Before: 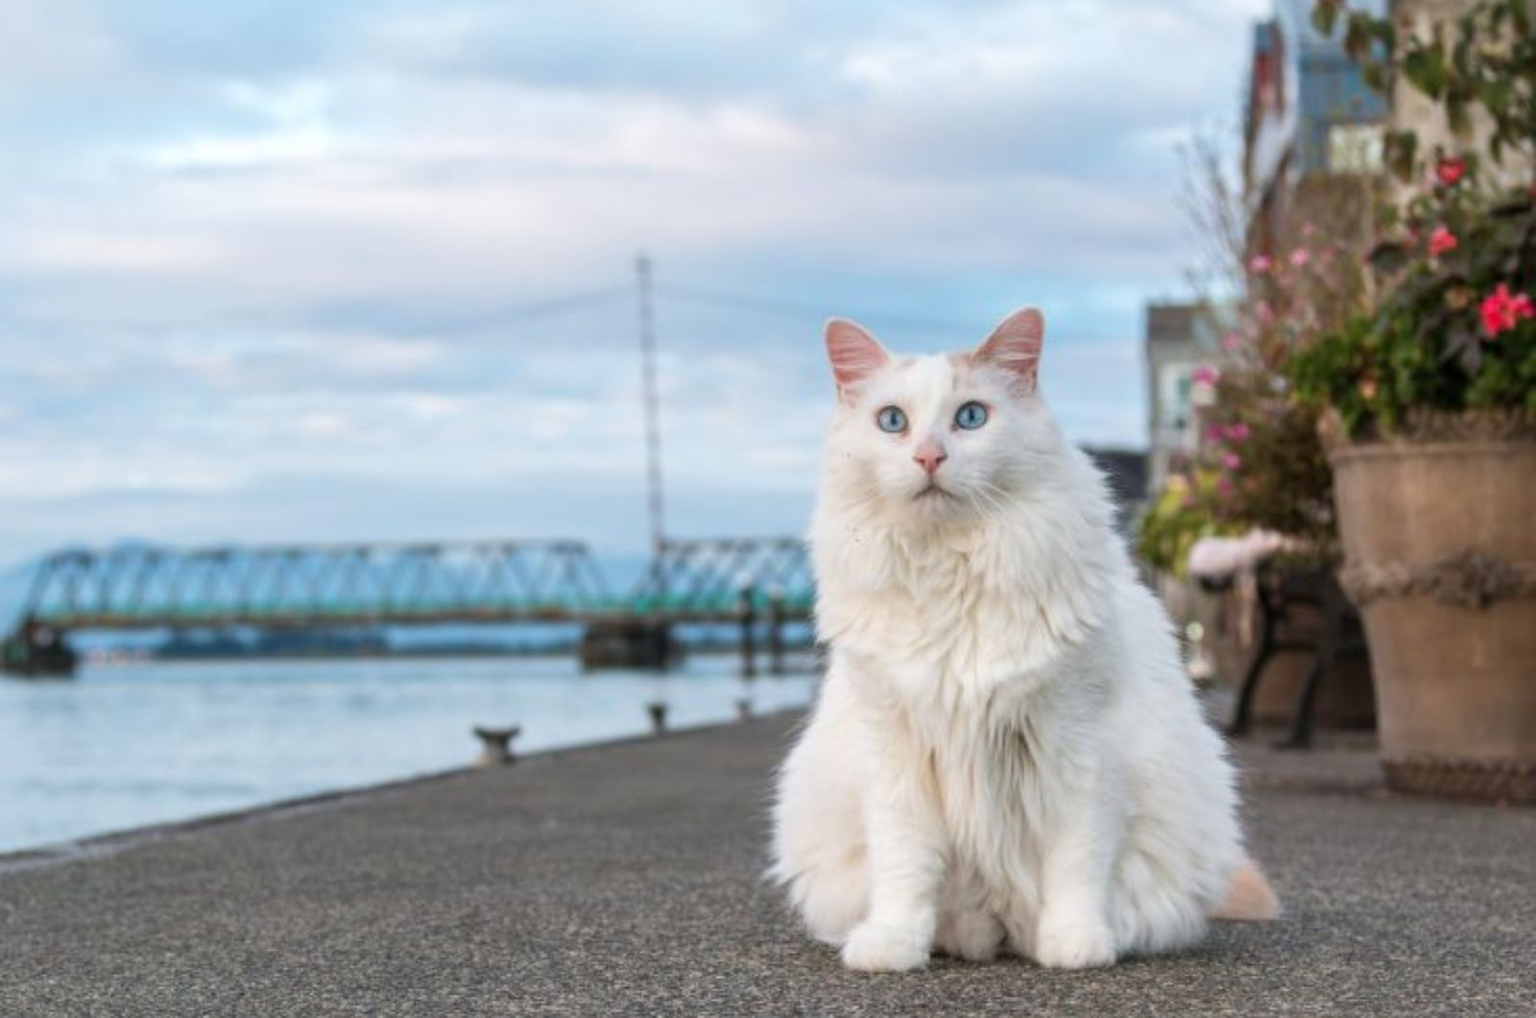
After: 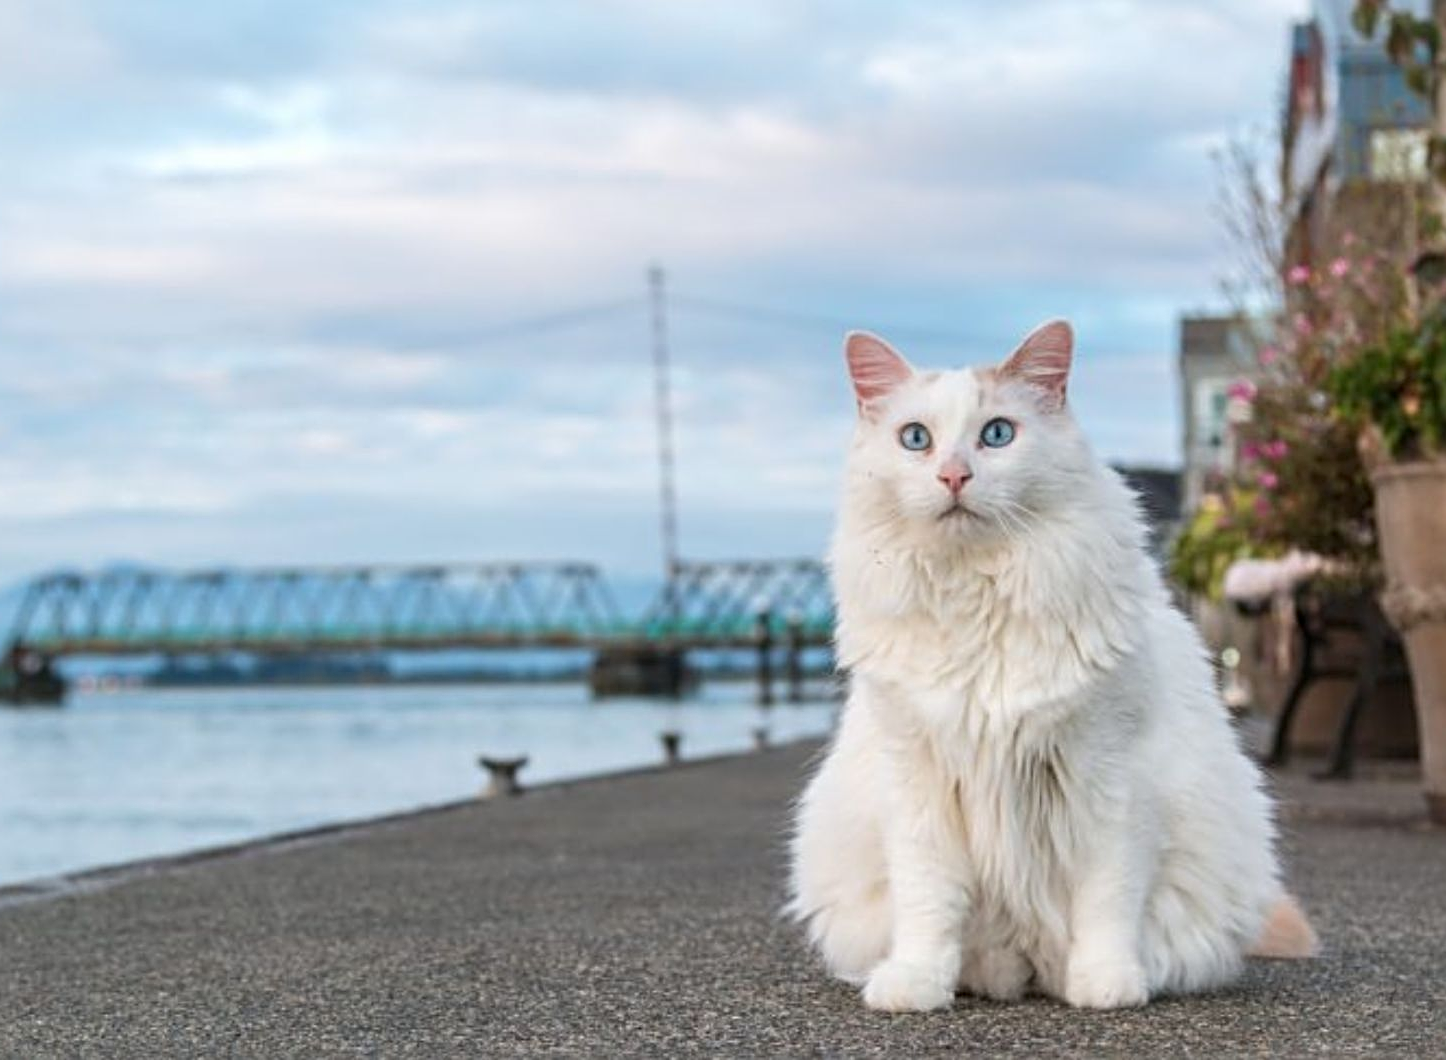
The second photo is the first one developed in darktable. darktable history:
crop and rotate: left 0.941%, right 8.637%
sharpen: radius 3.963
